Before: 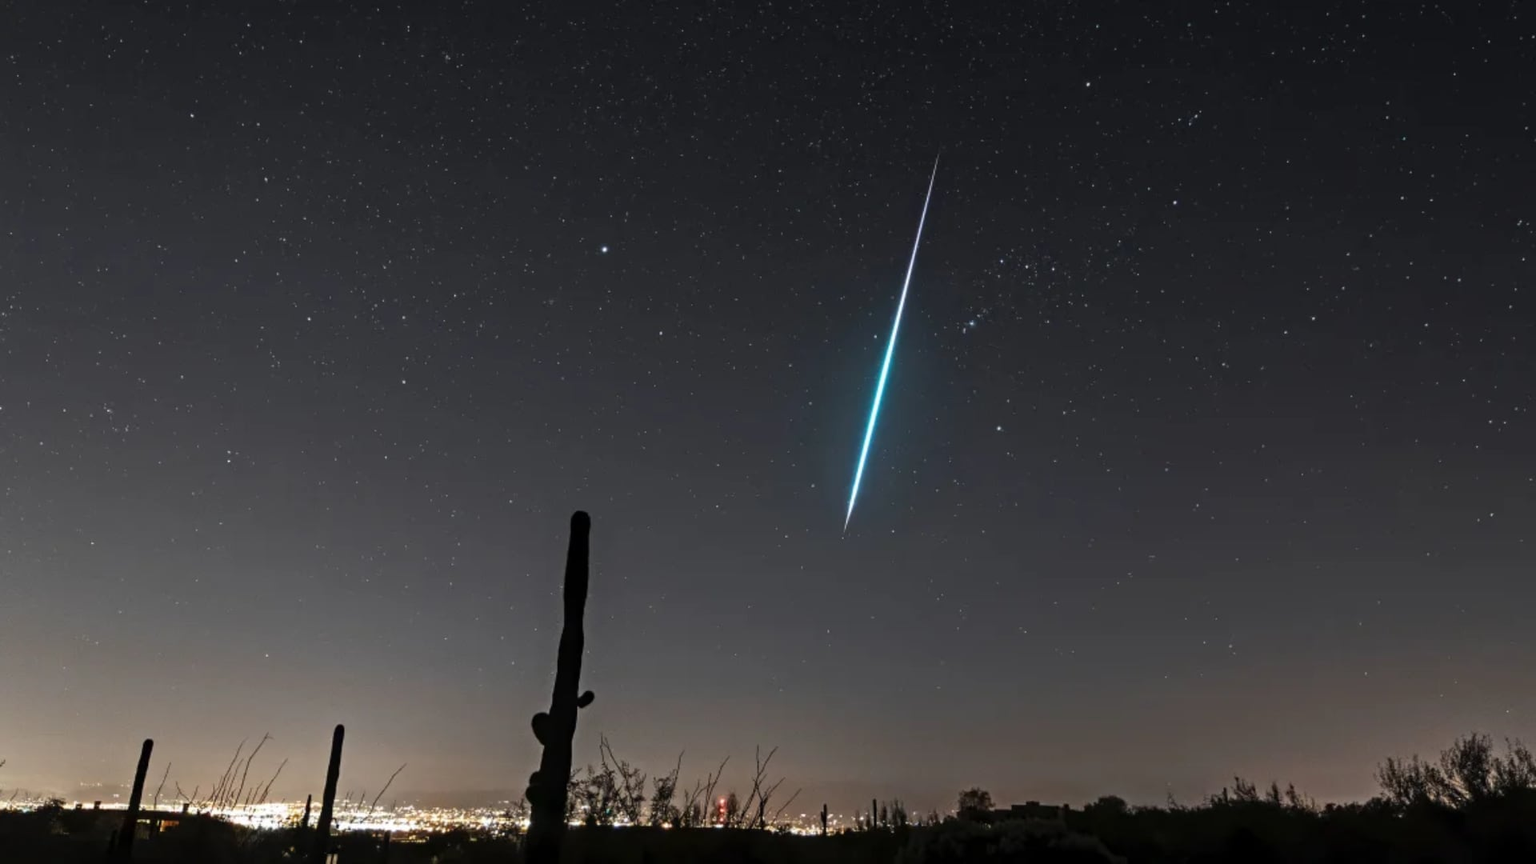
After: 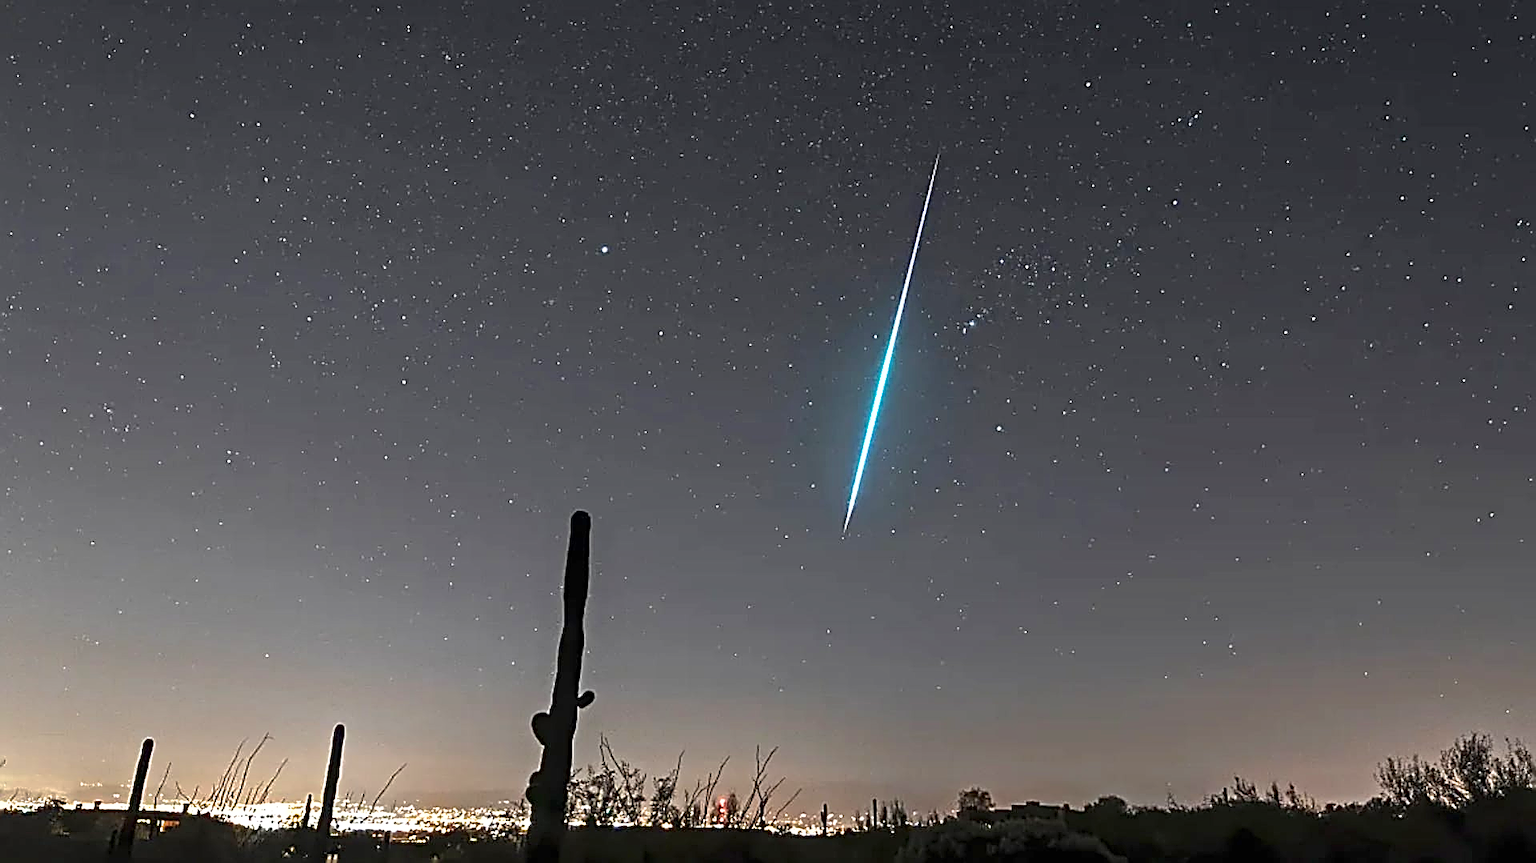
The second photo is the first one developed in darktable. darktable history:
tone equalizer: on, module defaults
sharpen: amount 2
exposure: black level correction 0, exposure 1 EV, compensate exposure bias true, compensate highlight preservation false
local contrast: mode bilateral grid, contrast 15, coarseness 36, detail 105%, midtone range 0.2
crop: bottom 0.071%
shadows and highlights: shadows 40, highlights -60
